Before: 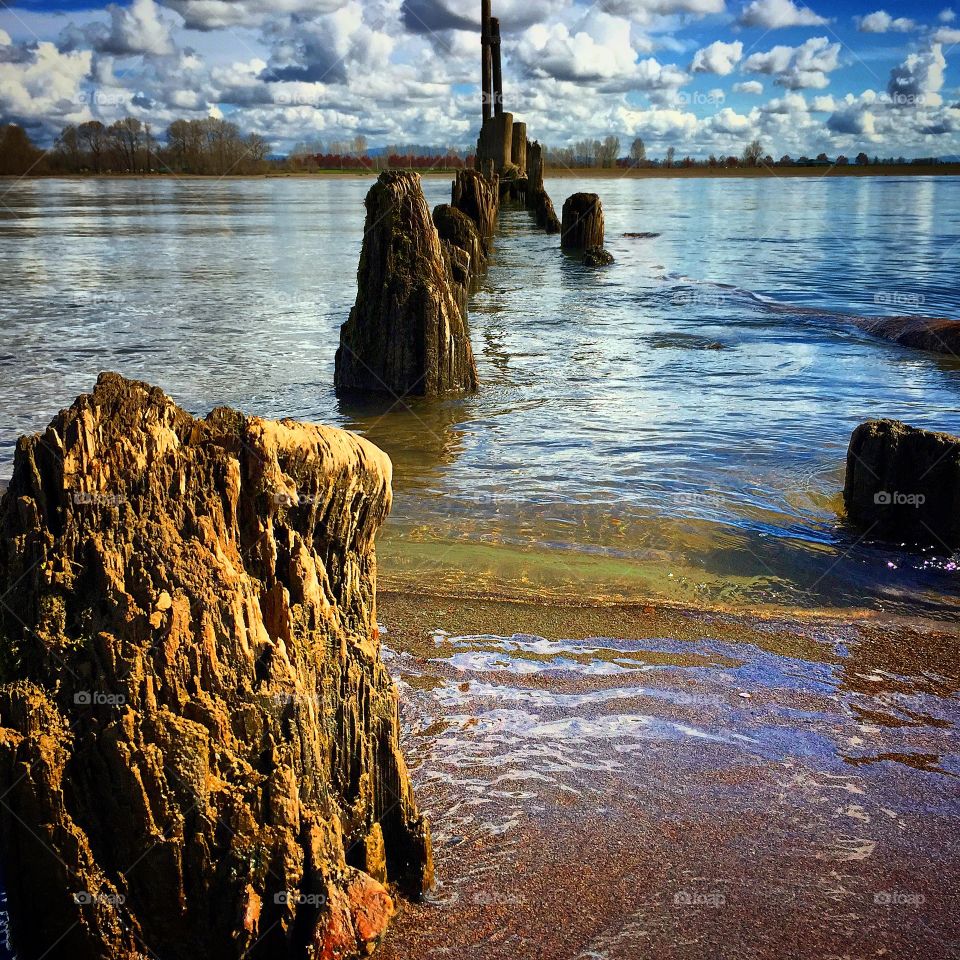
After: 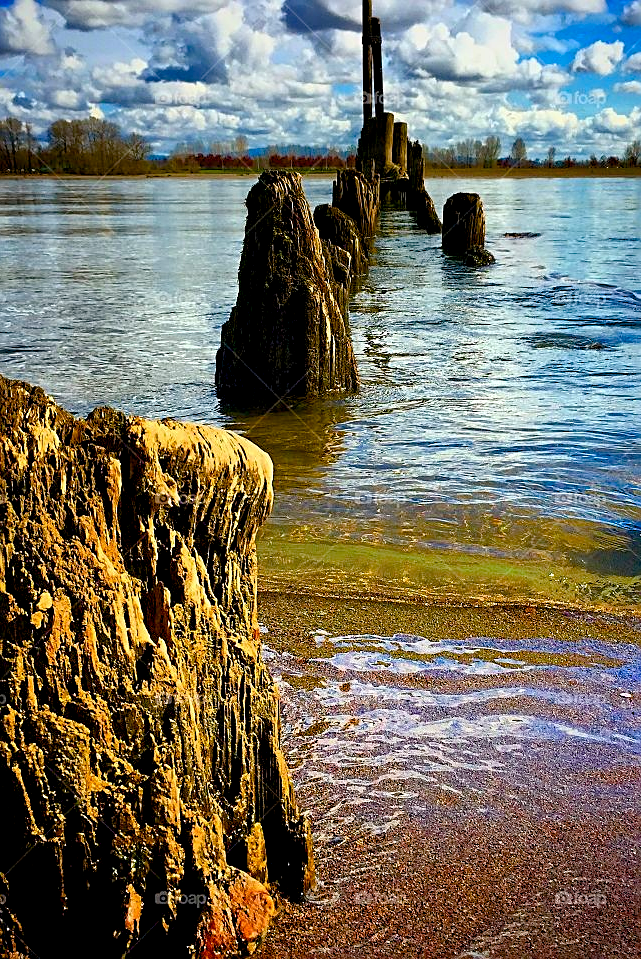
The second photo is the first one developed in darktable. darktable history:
sharpen: on, module defaults
crop and rotate: left 12.48%, right 20.688%
color balance rgb: global offset › luminance -0.891%, perceptual saturation grading › global saturation 13.667%, perceptual saturation grading › highlights -25.258%, perceptual saturation grading › shadows 24.791%, global vibrance 39.957%
